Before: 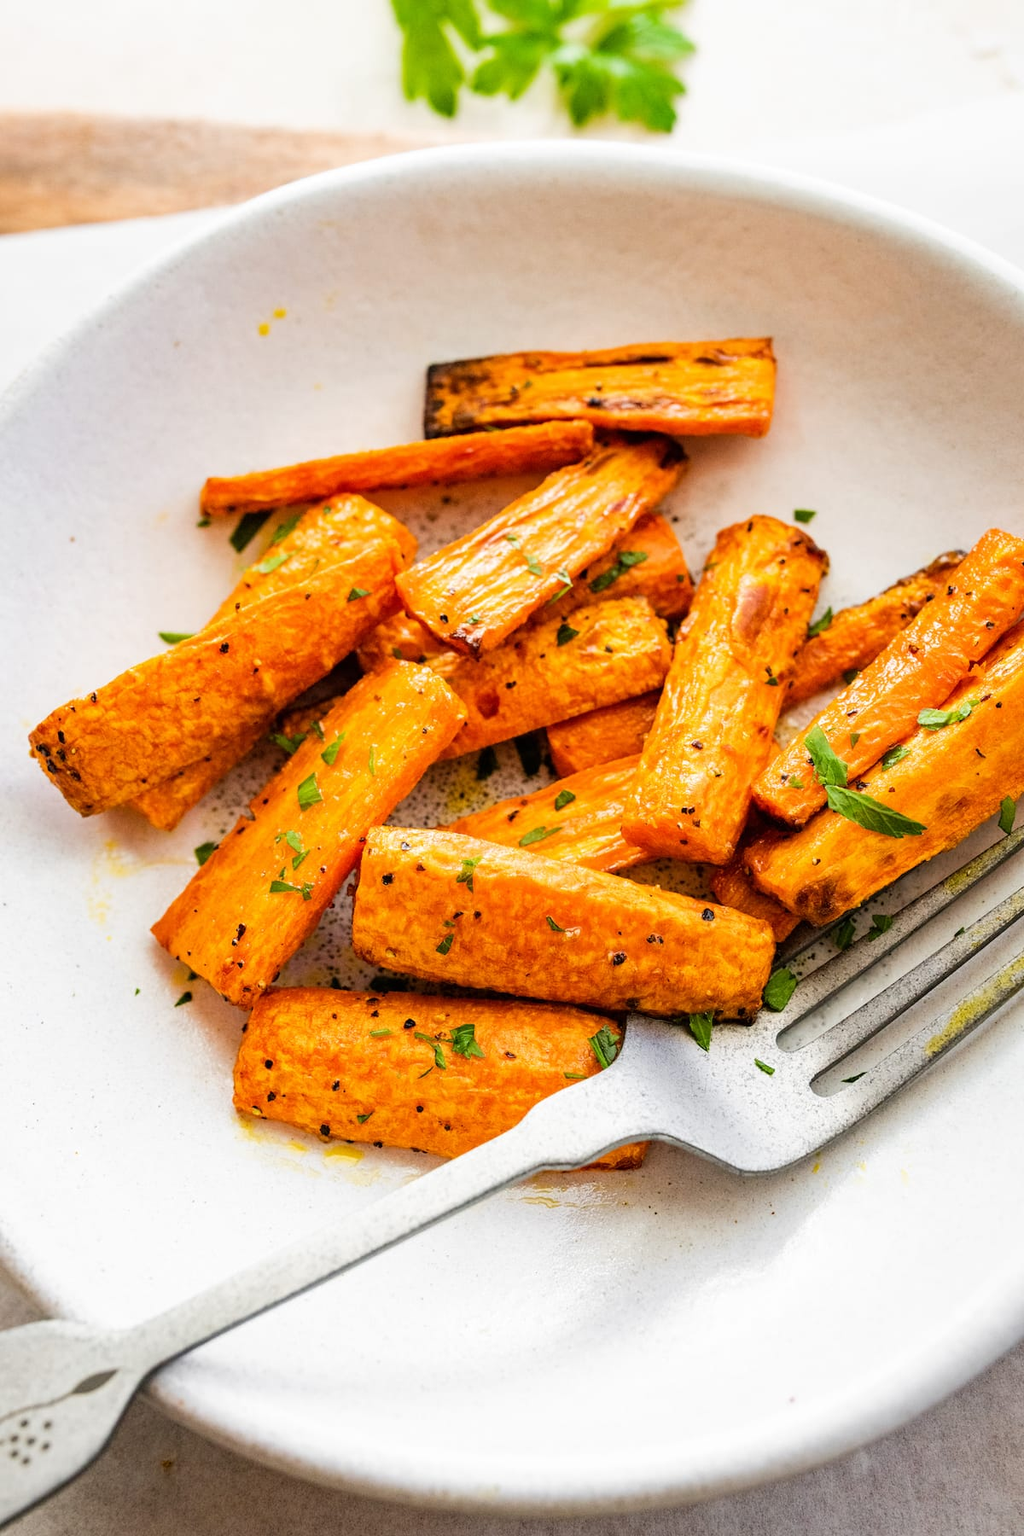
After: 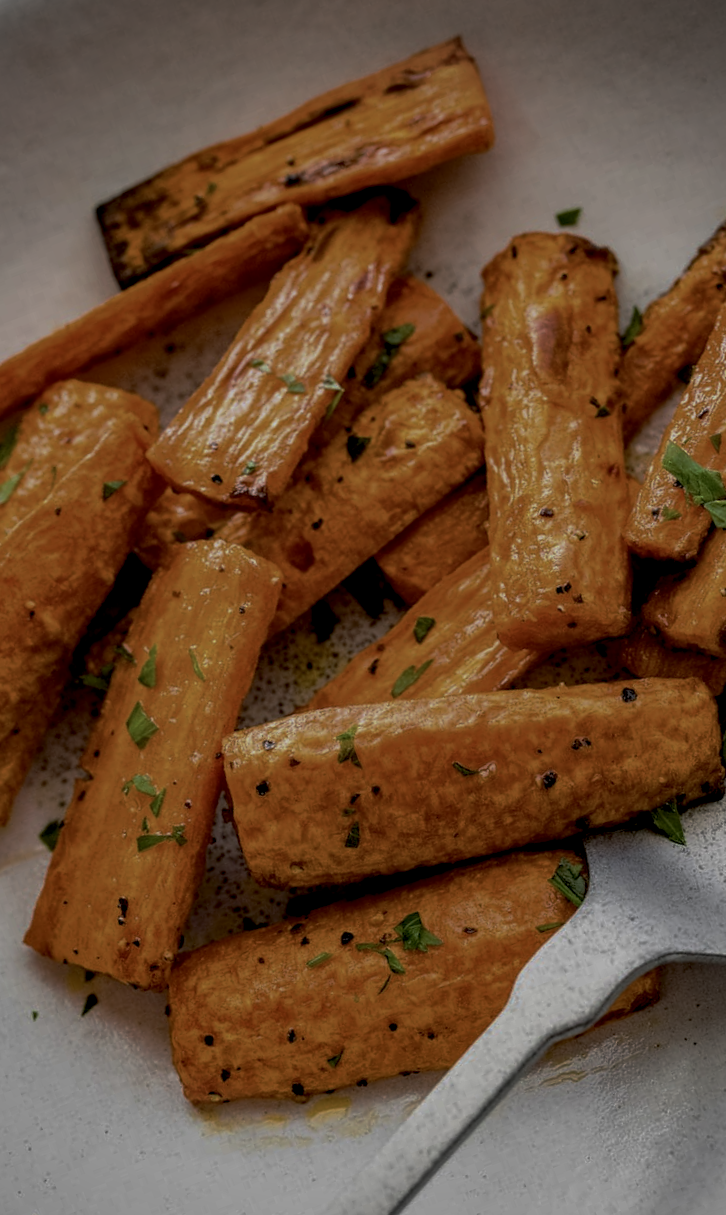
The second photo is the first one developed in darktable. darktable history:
vignetting: on, module defaults
contrast brightness saturation: contrast 0.083, saturation 0.025
local contrast: highlights 84%, shadows 80%
color correction: highlights b* 0.059, saturation 0.771
exposure: black level correction 0.009, exposure -0.647 EV, compensate highlight preservation false
base curve: curves: ch0 [(0, 0) (0.564, 0.291) (0.802, 0.731) (1, 1)], preserve colors none
crop and rotate: angle 20.69°, left 6.921%, right 4.341%, bottom 1.057%
